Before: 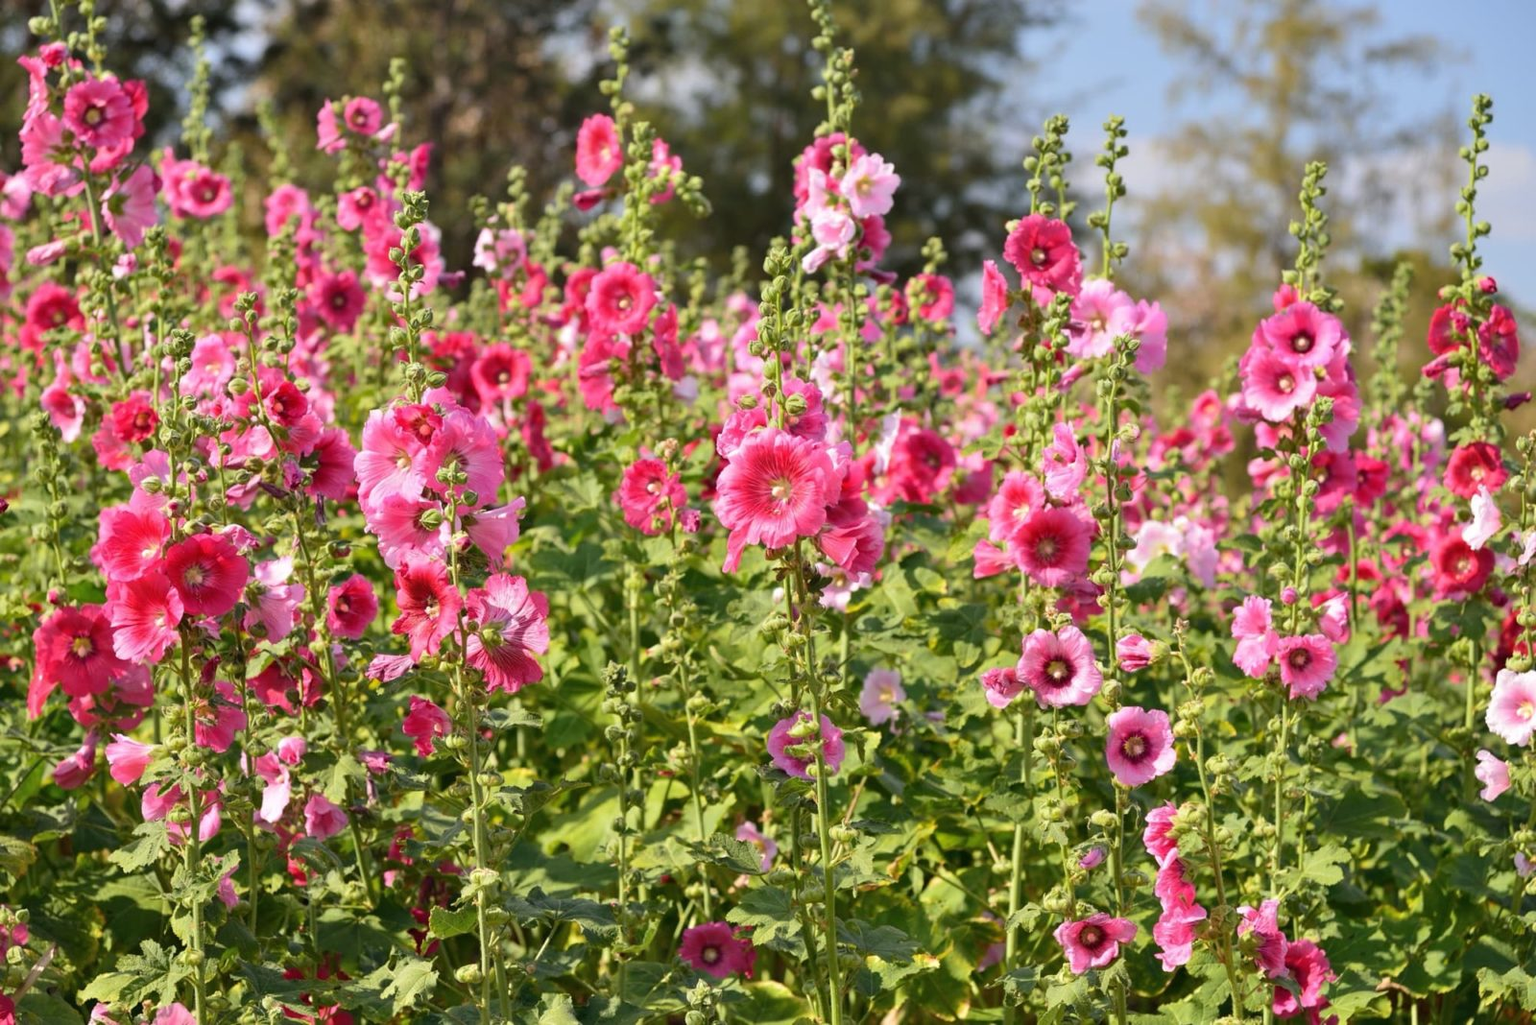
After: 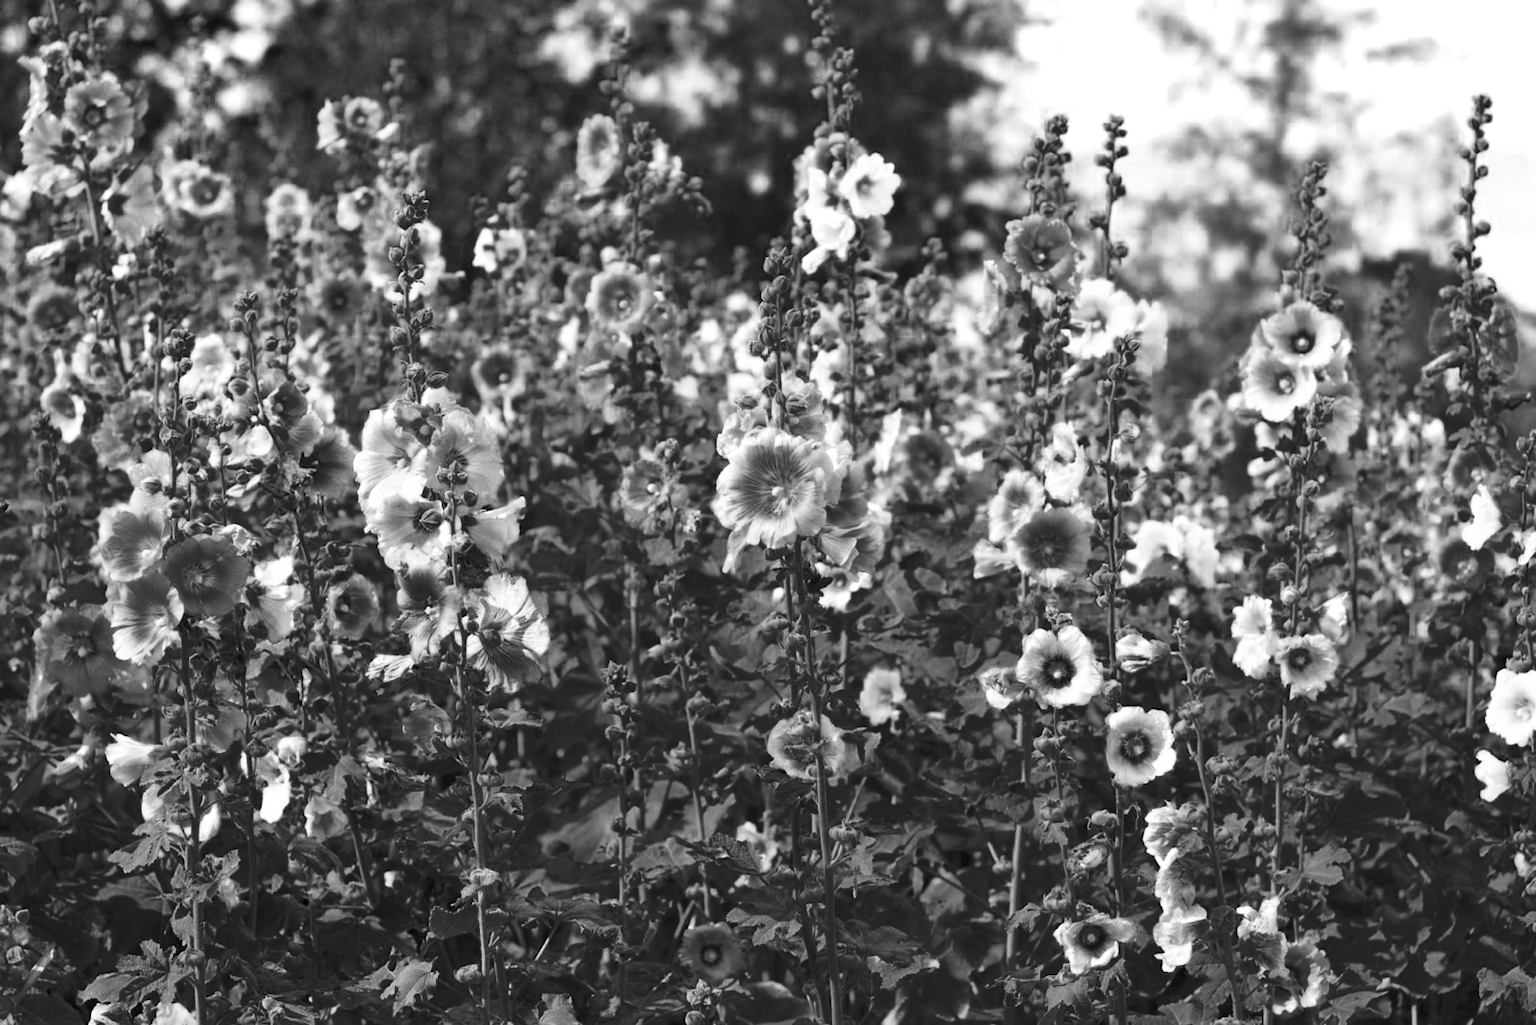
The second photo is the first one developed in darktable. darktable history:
color zones: curves: ch0 [(0.287, 0.048) (0.493, 0.484) (0.737, 0.816)]; ch1 [(0, 0) (0.143, 0) (0.286, 0) (0.429, 0) (0.571, 0) (0.714, 0) (0.857, 0)]
color balance rgb: perceptual saturation grading › global saturation 20%, perceptual saturation grading › highlights -25%, perceptual saturation grading › shadows 50%, global vibrance -25%
base curve: curves: ch0 [(0, 0) (0.005, 0.002) (0.15, 0.3) (0.4, 0.7) (0.75, 0.95) (1, 1)], preserve colors none
